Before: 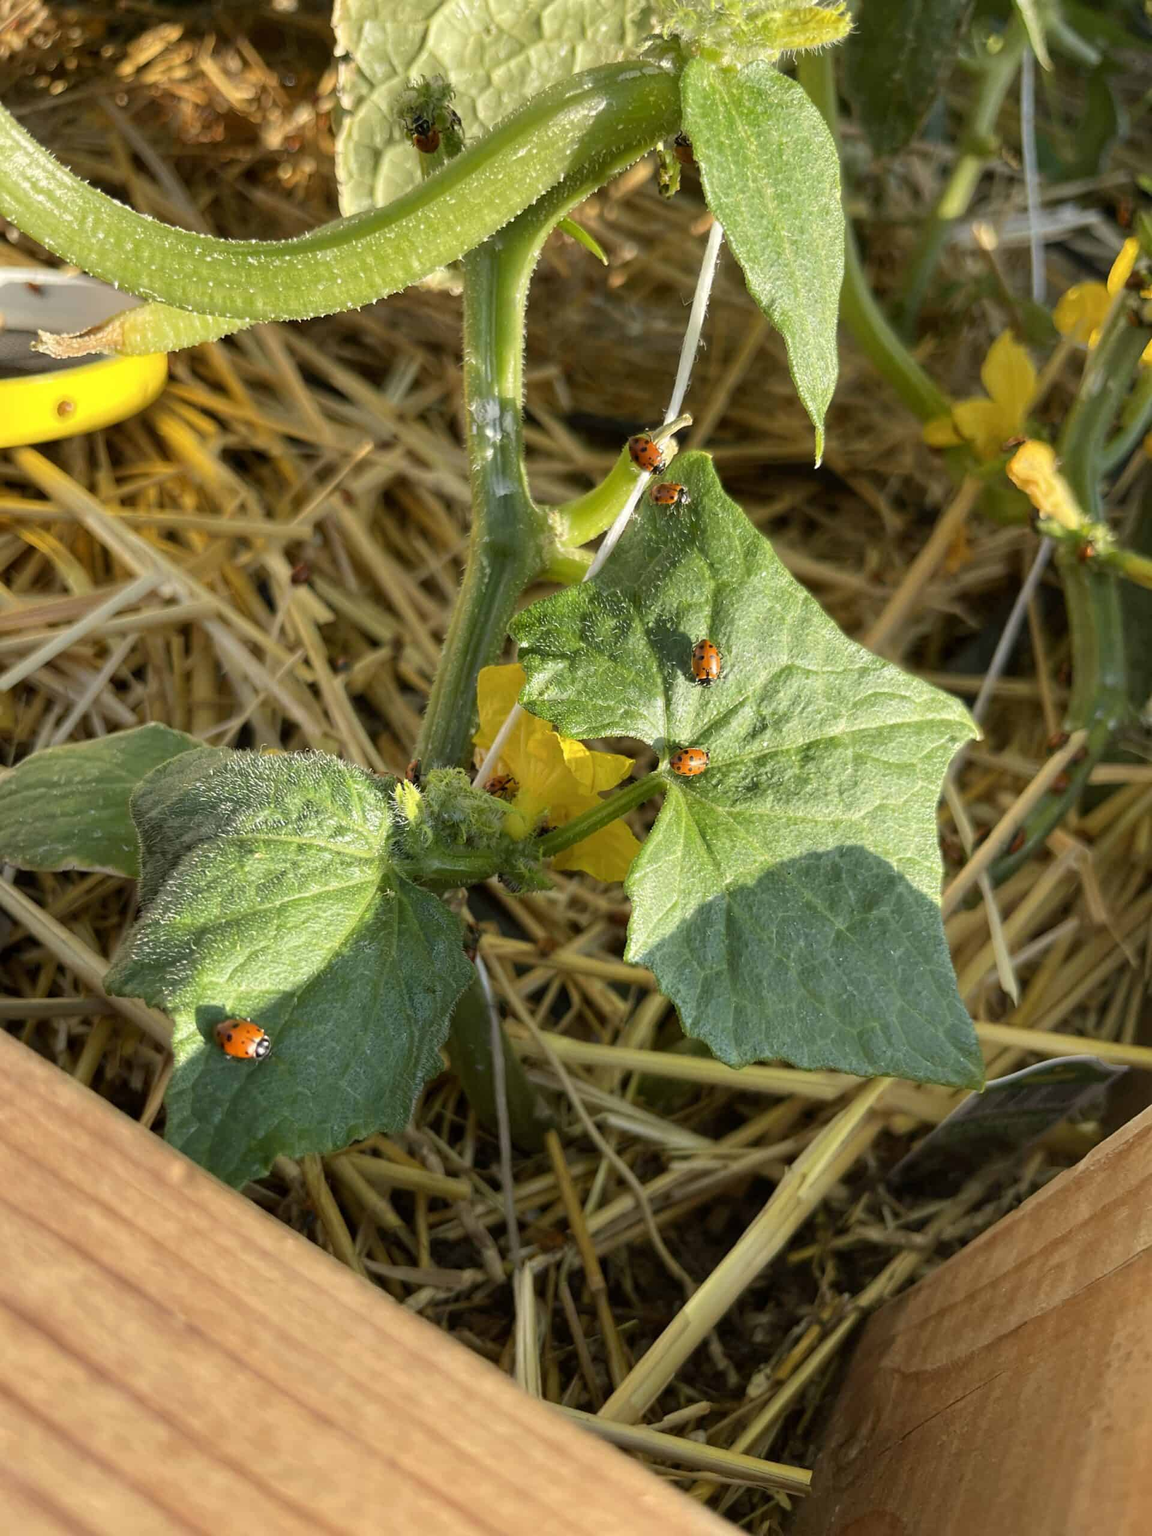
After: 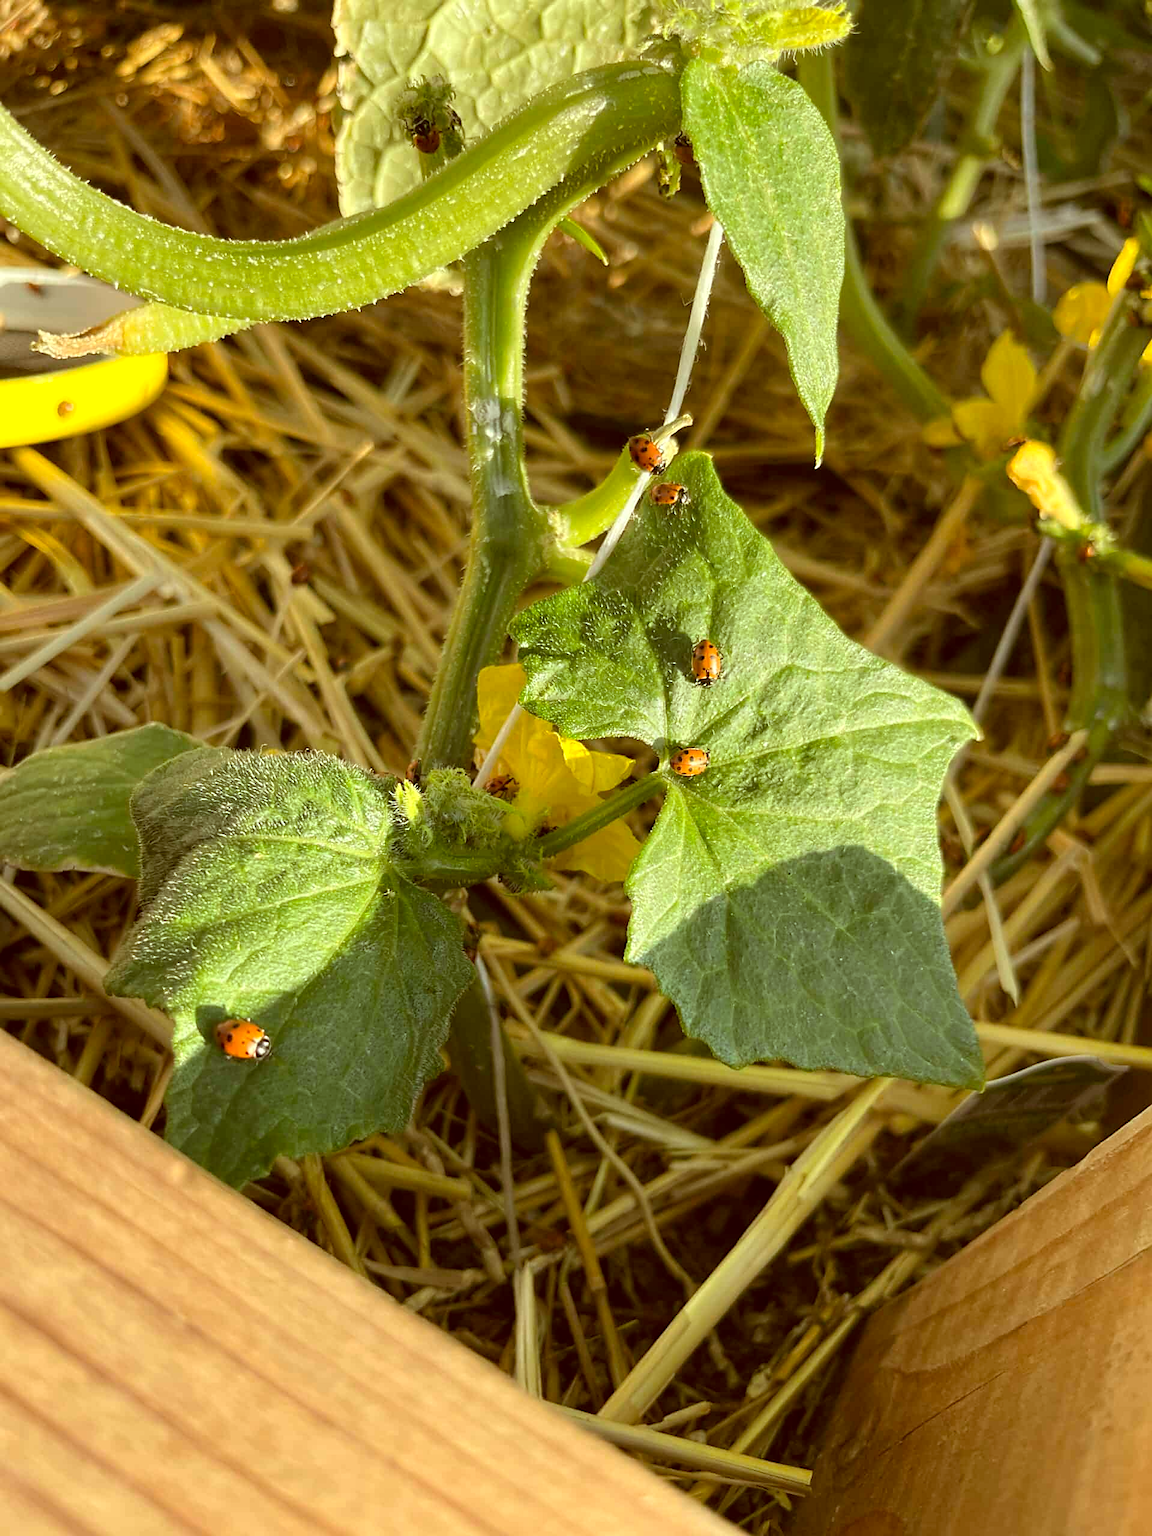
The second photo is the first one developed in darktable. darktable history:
sharpen: radius 1.876, amount 0.409, threshold 1.498
color correction: highlights a* -5.96, highlights b* 9.35, shadows a* 10.62, shadows b* 23.46
color zones: curves: ch0 [(0, 0.558) (0.143, 0.559) (0.286, 0.529) (0.429, 0.505) (0.571, 0.5) (0.714, 0.5) (0.857, 0.5) (1, 0.558)]; ch1 [(0, 0.469) (0.01, 0.469) (0.12, 0.446) (0.248, 0.469) (0.5, 0.5) (0.748, 0.5) (0.99, 0.469) (1, 0.469)]
